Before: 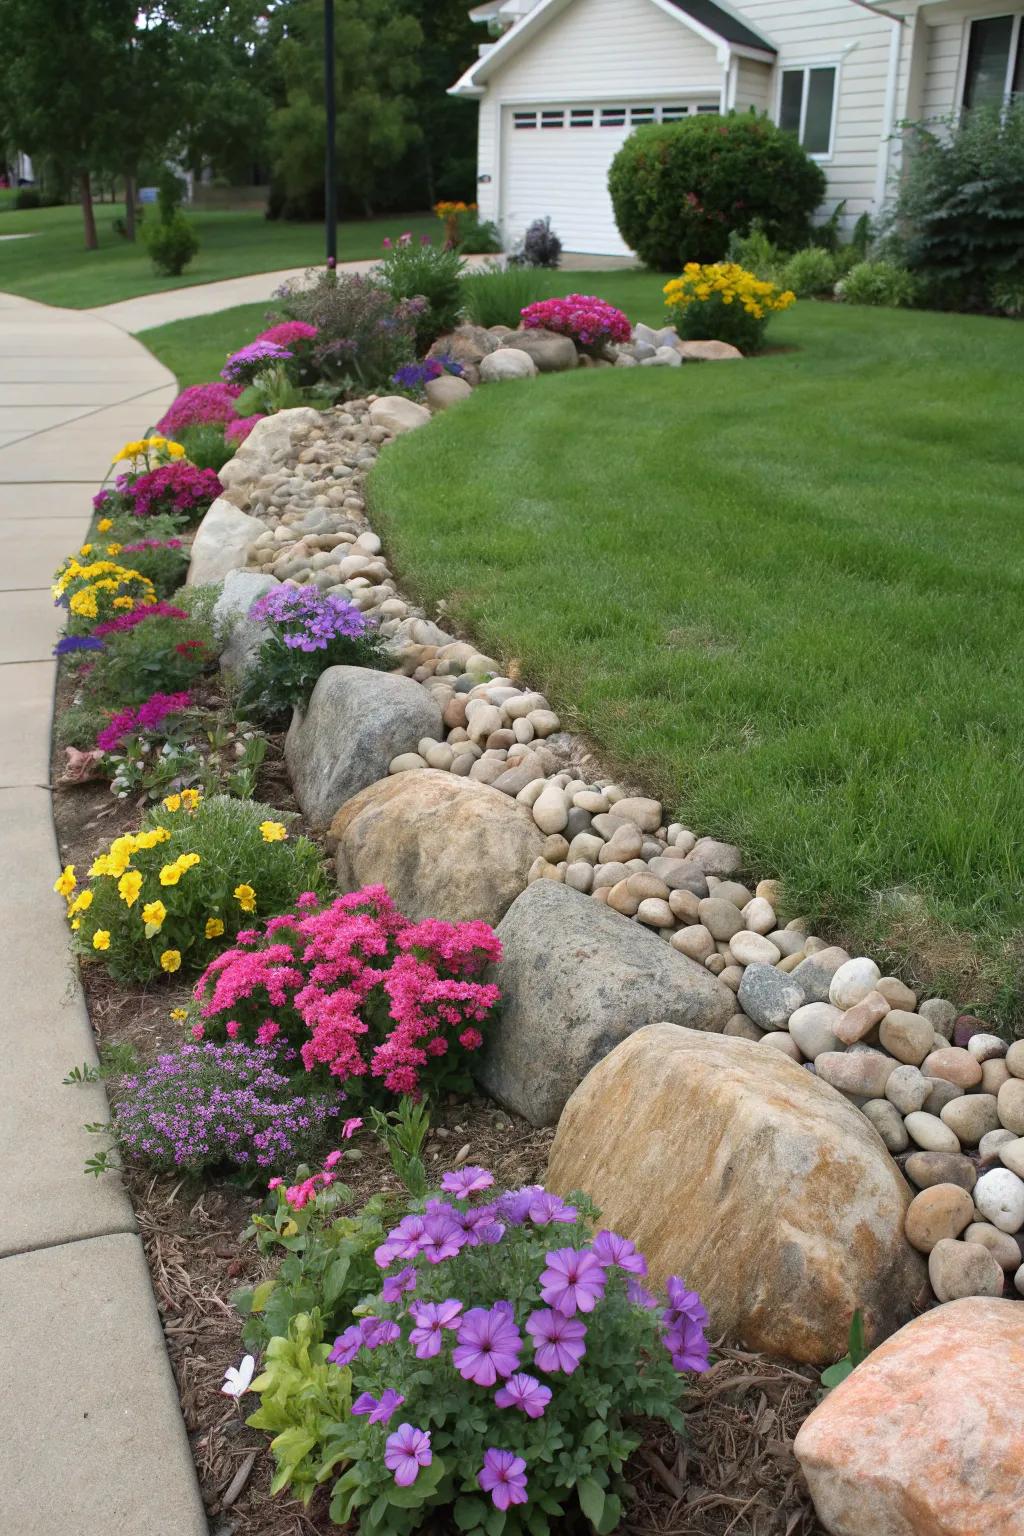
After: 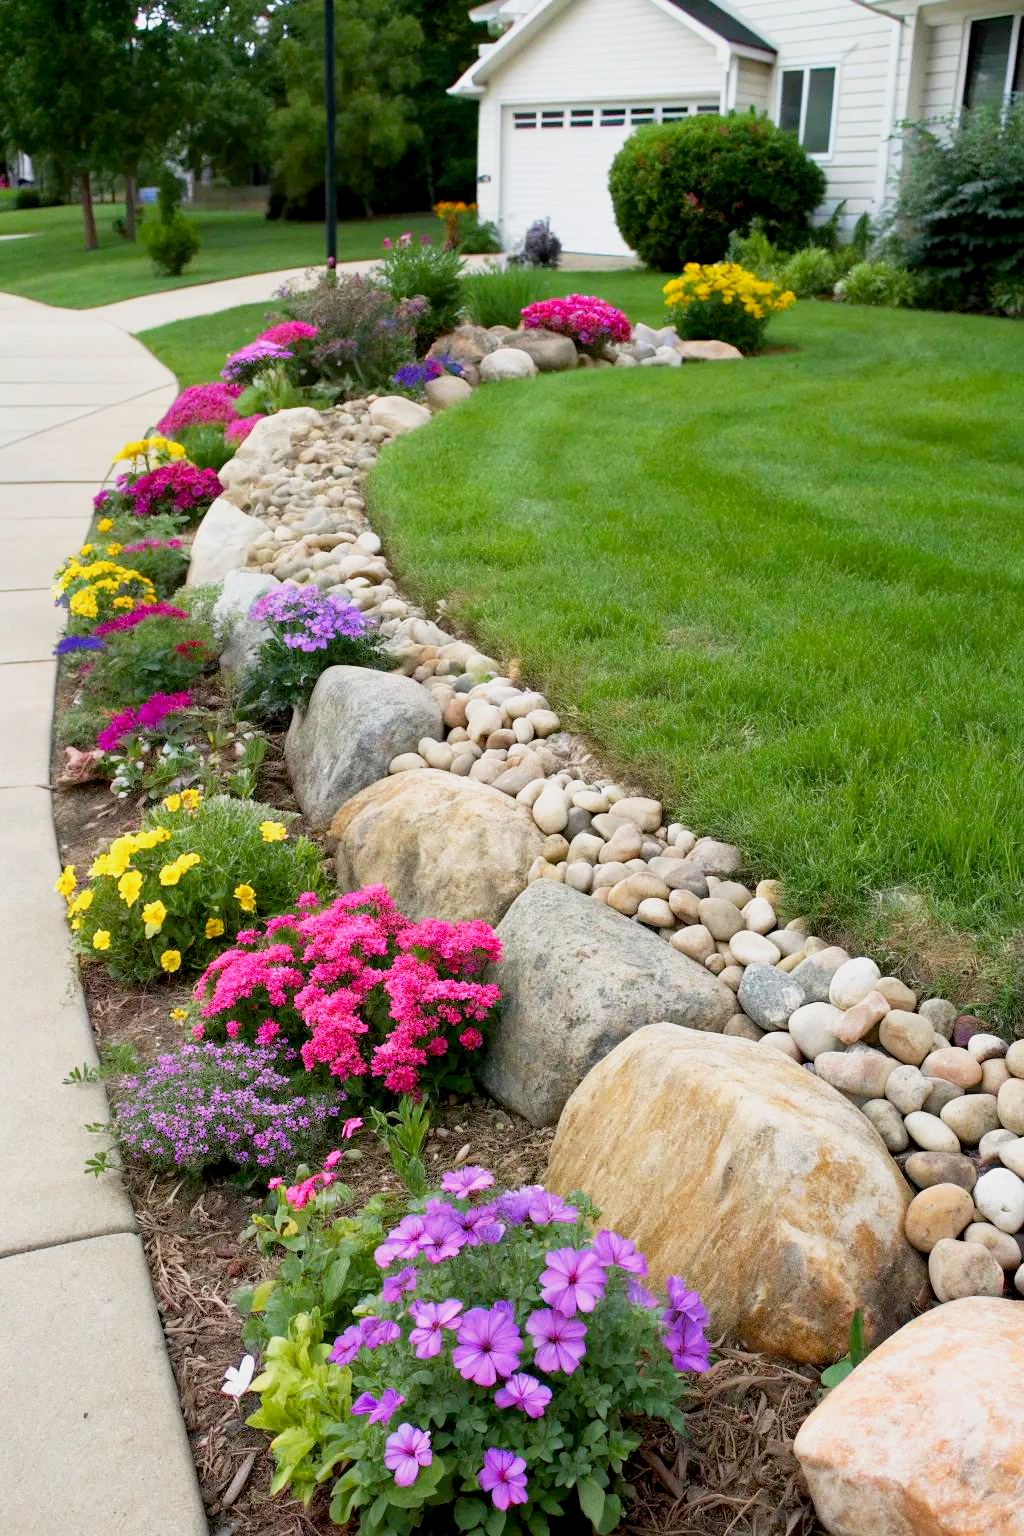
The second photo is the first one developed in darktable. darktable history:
exposure: black level correction 0.007, exposure 0.093 EV, compensate highlight preservation false
base curve: curves: ch0 [(0, 0) (0.088, 0.125) (0.176, 0.251) (0.354, 0.501) (0.613, 0.749) (1, 0.877)], preserve colors none
color balance rgb: linear chroma grading › shadows 19.44%, linear chroma grading › highlights 3.42%, linear chroma grading › mid-tones 10.16%
